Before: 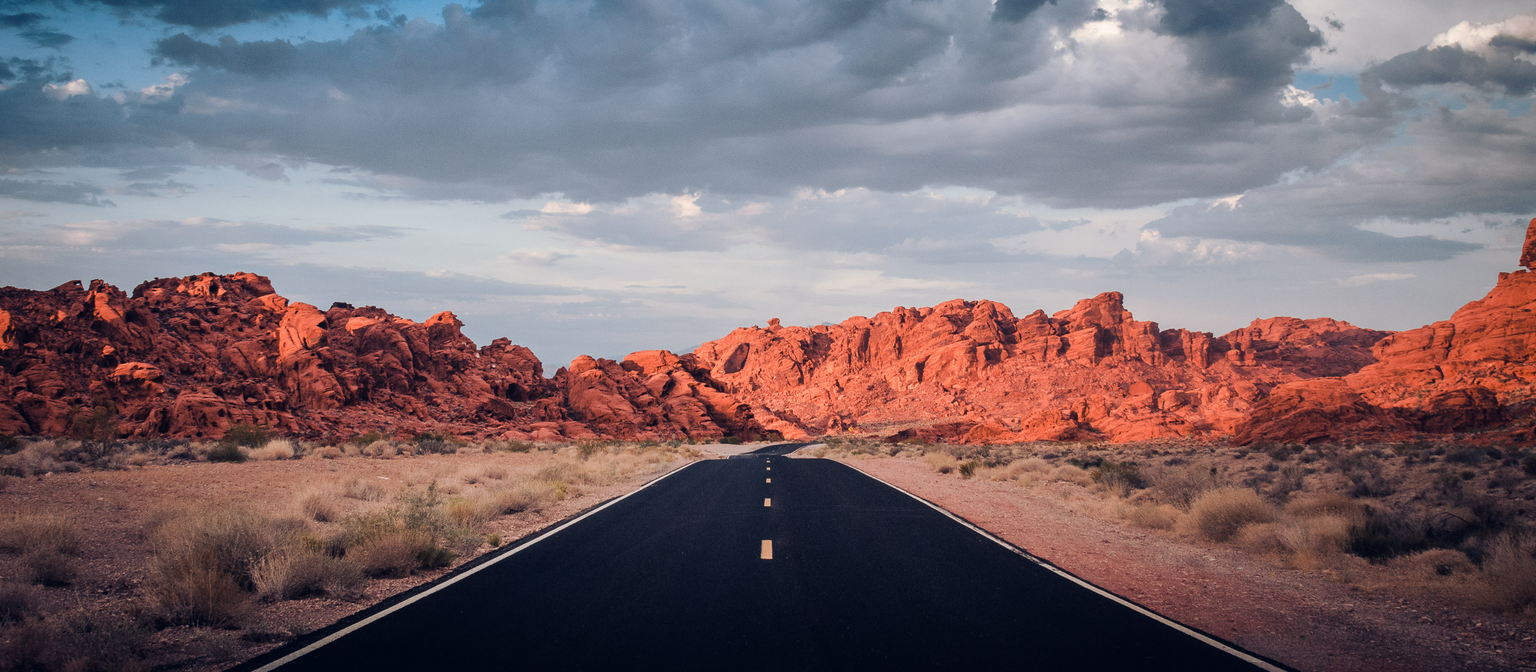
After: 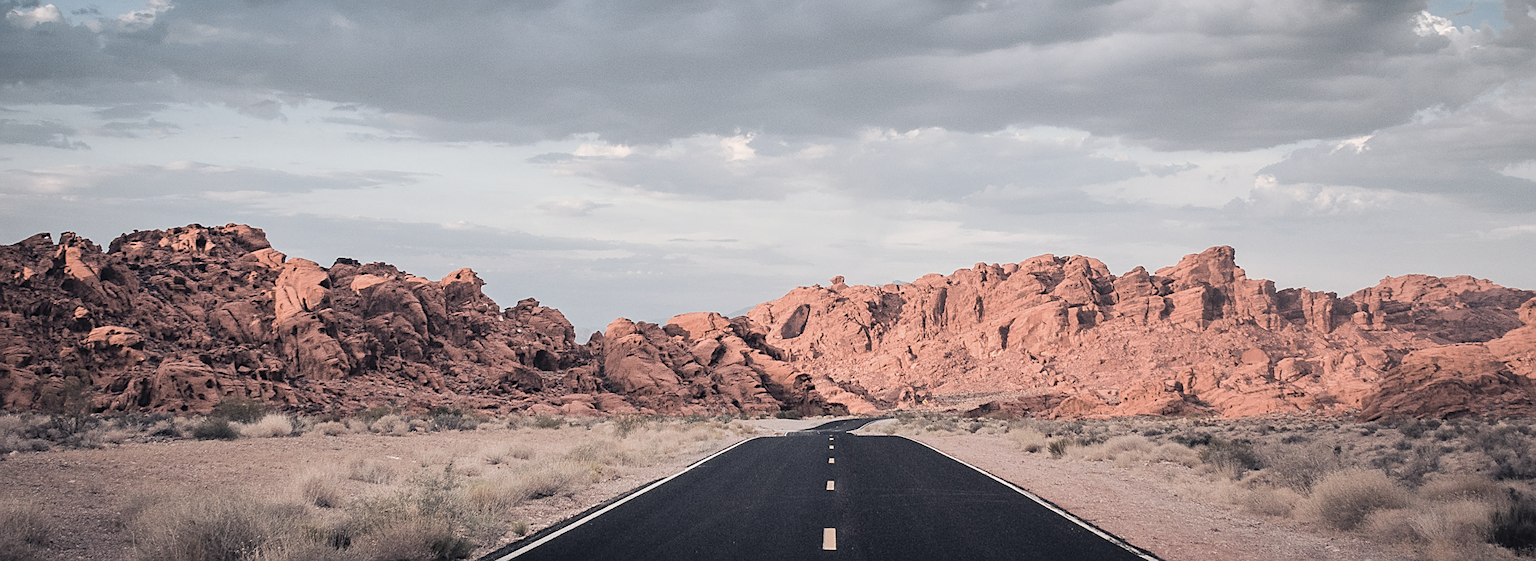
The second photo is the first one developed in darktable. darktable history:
contrast brightness saturation: brightness 0.18, saturation -0.5
sharpen: on, module defaults
crop and rotate: left 2.425%, top 11.305%, right 9.6%, bottom 15.08%
